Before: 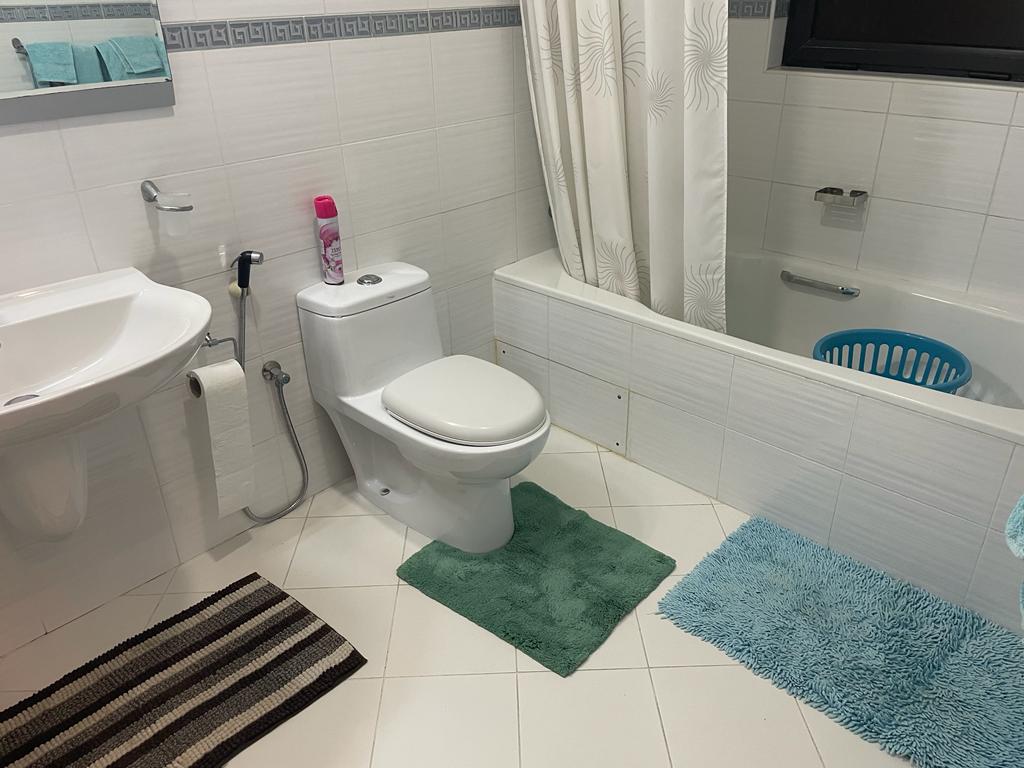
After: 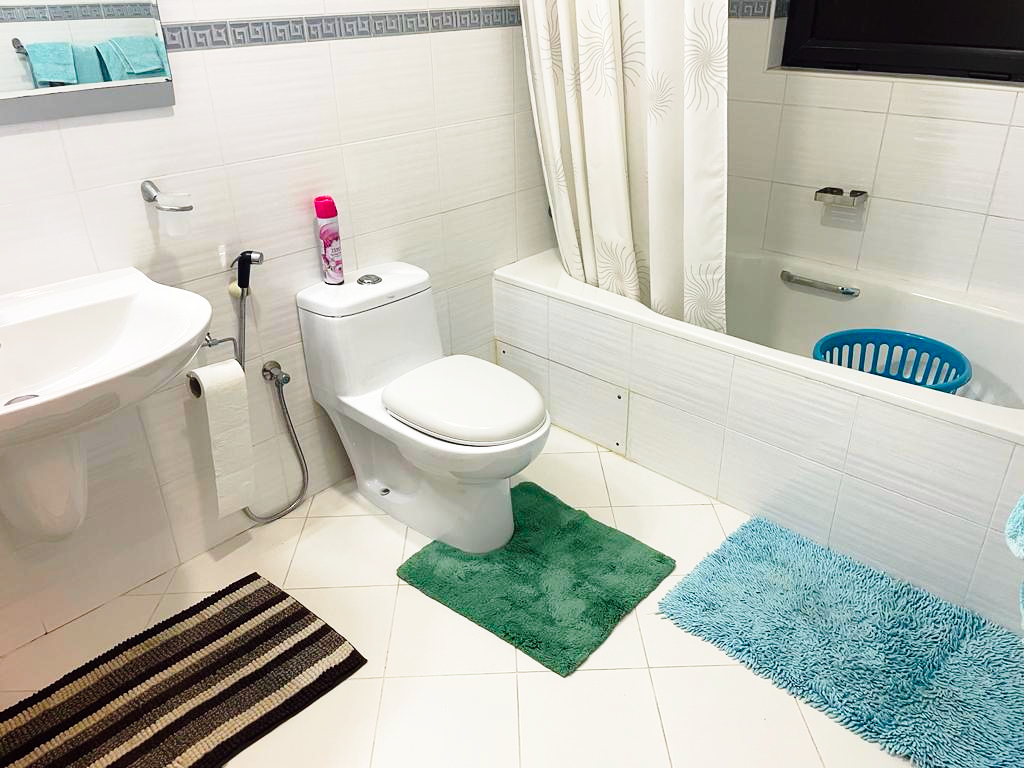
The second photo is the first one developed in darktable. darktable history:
color balance: lift [1, 1.001, 0.999, 1.001], gamma [1, 1.004, 1.007, 0.993], gain [1, 0.991, 0.987, 1.013], contrast 10%, output saturation 120%
base curve: curves: ch0 [(0, 0) (0.028, 0.03) (0.121, 0.232) (0.46, 0.748) (0.859, 0.968) (1, 1)], preserve colors none
